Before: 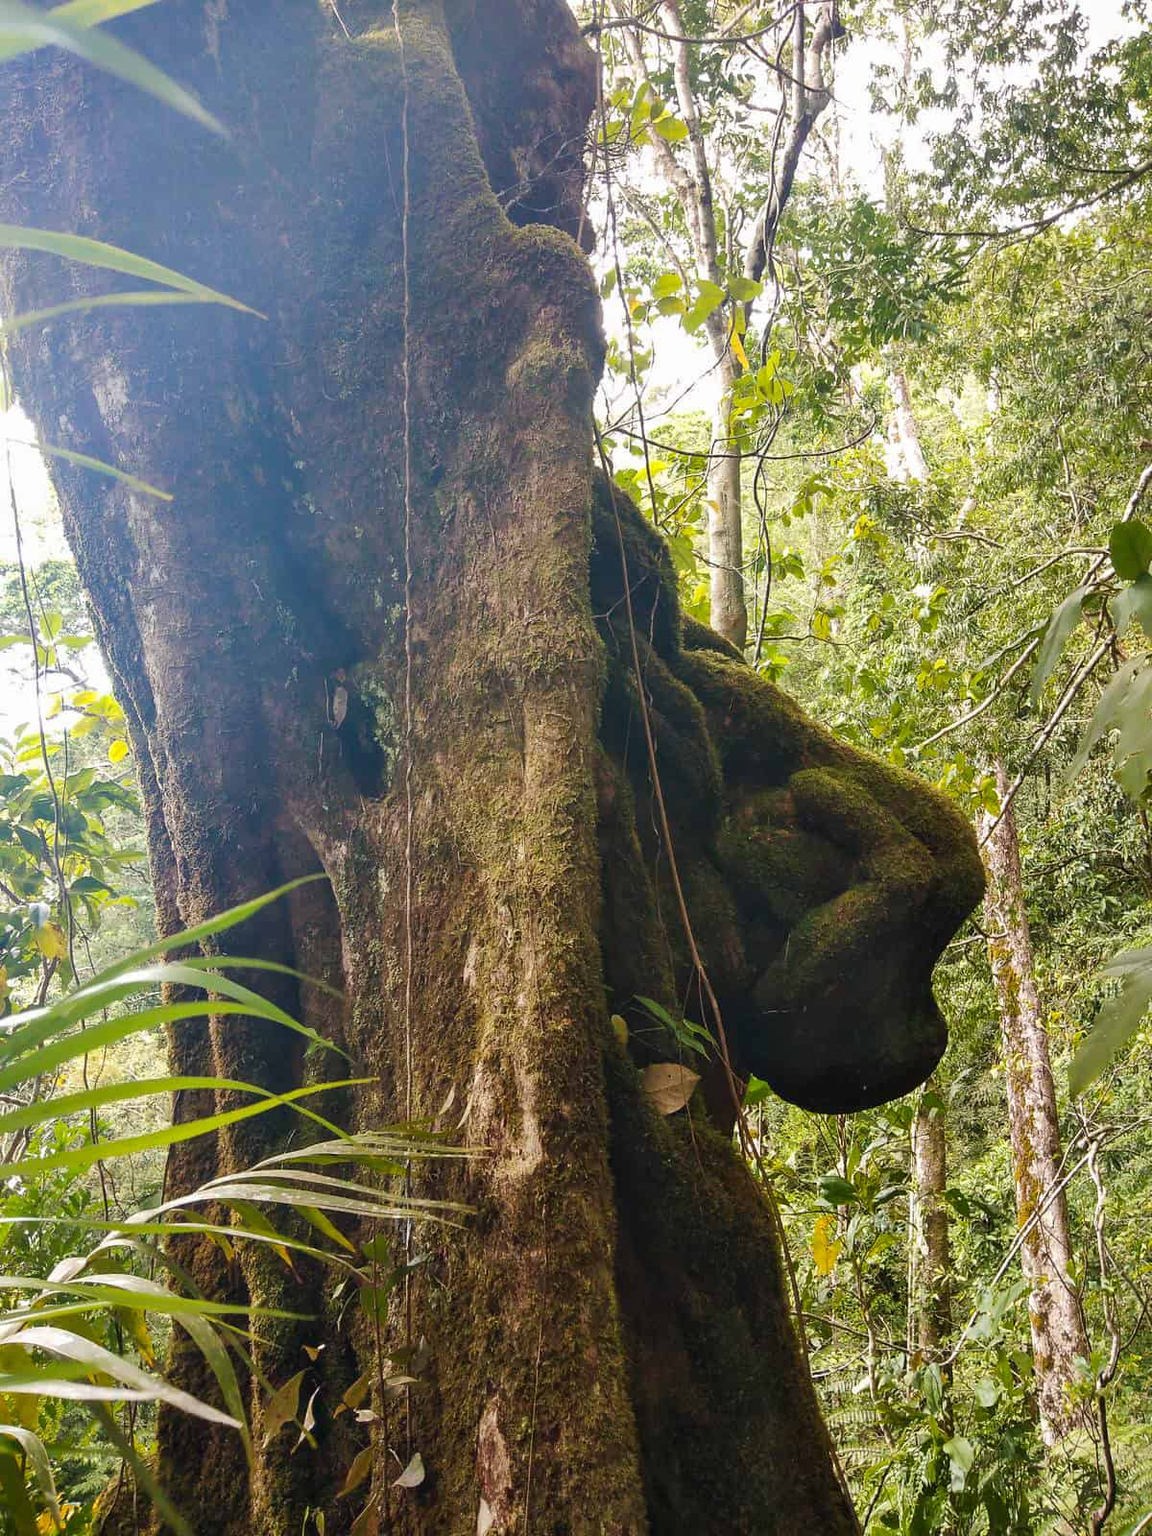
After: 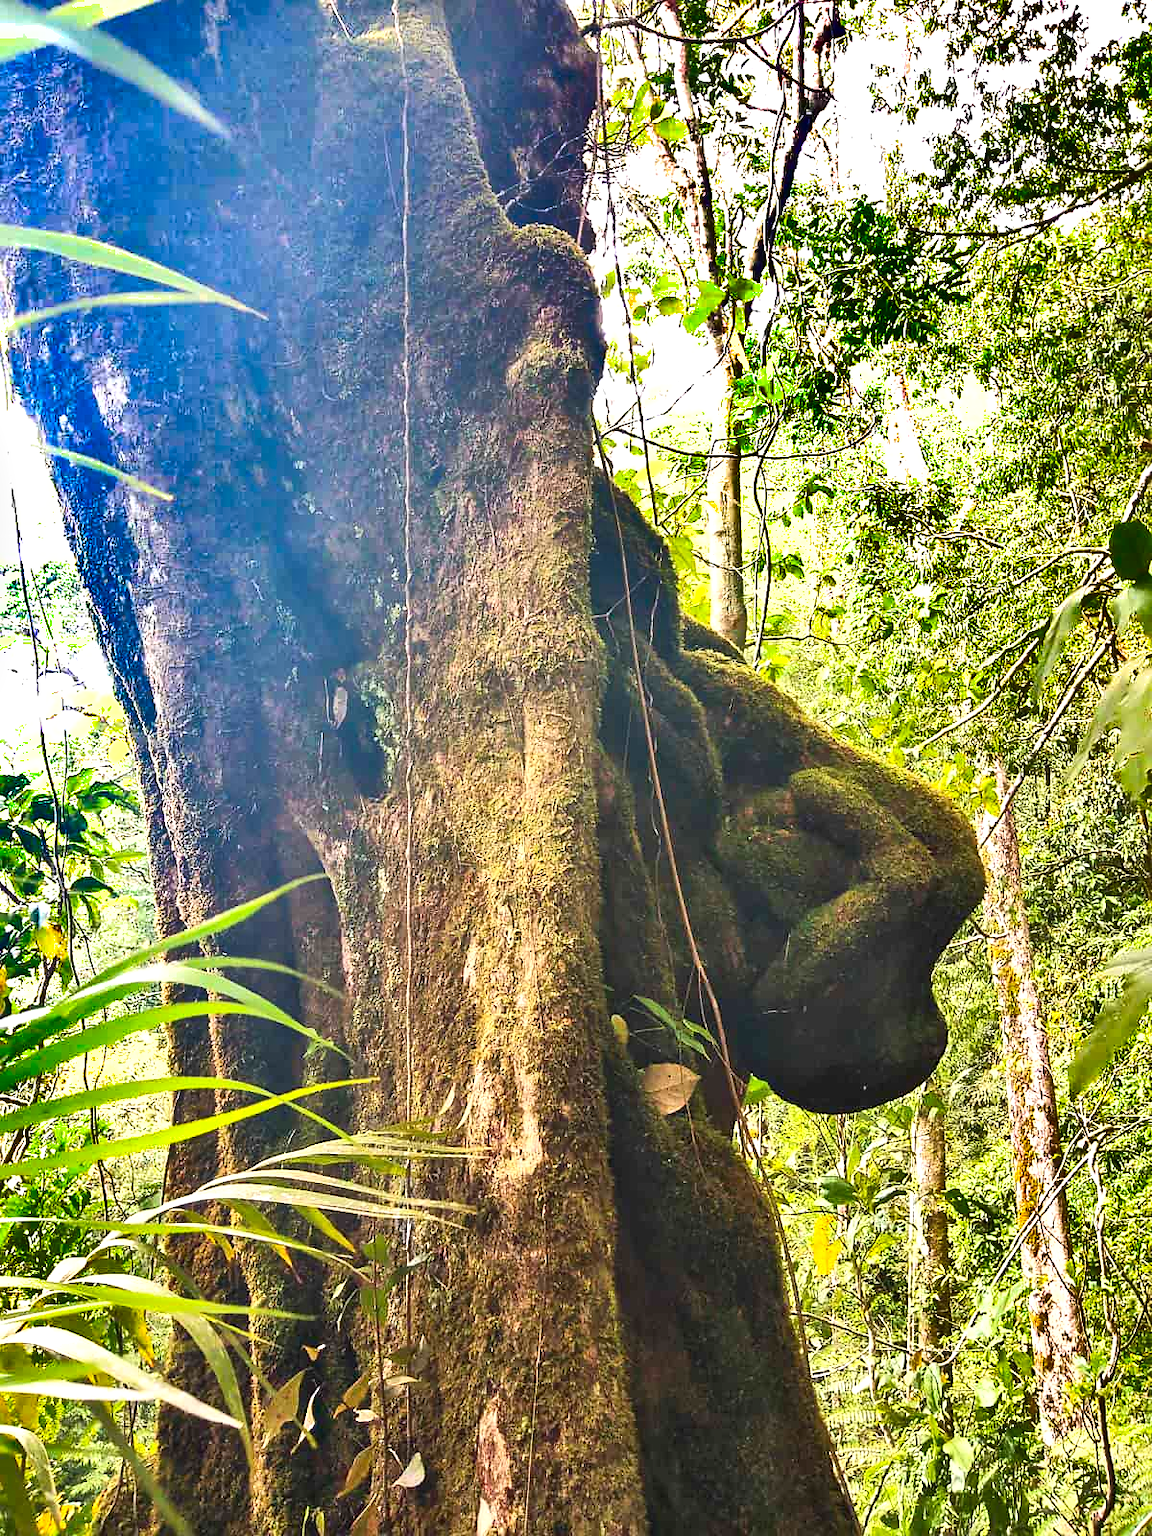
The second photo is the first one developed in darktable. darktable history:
contrast brightness saturation: contrast 0.199, brightness 0.144, saturation 0.145
exposure: black level correction 0, exposure 0.951 EV, compensate highlight preservation false
sharpen: radius 1.493, amount 0.4, threshold 1.249
shadows and highlights: shadows 20.86, highlights -81.23, highlights color adjustment 78.58%, soften with gaussian
tone equalizer: on, module defaults
